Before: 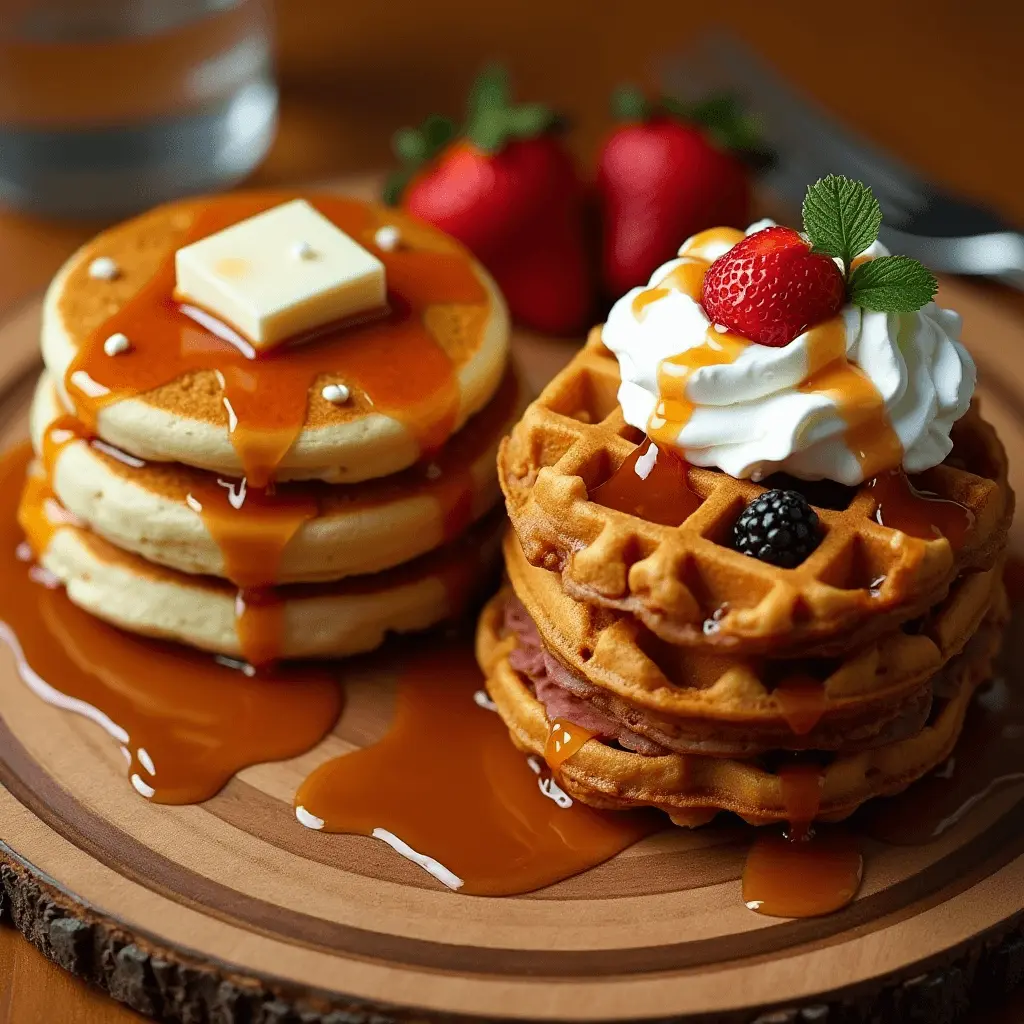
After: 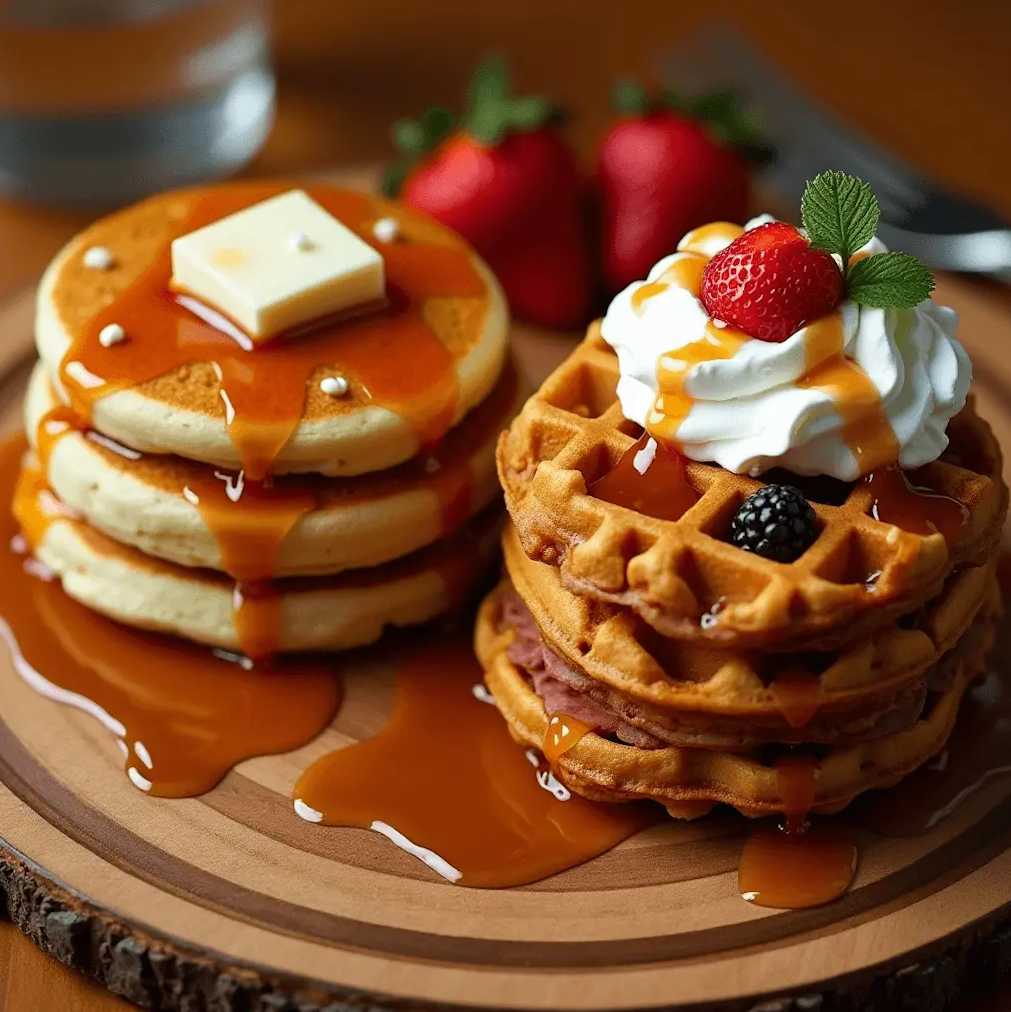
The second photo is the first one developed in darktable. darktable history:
crop and rotate: left 0.126%
rotate and perspective: rotation 0.174°, lens shift (vertical) 0.013, lens shift (horizontal) 0.019, shear 0.001, automatic cropping original format, crop left 0.007, crop right 0.991, crop top 0.016, crop bottom 0.997
